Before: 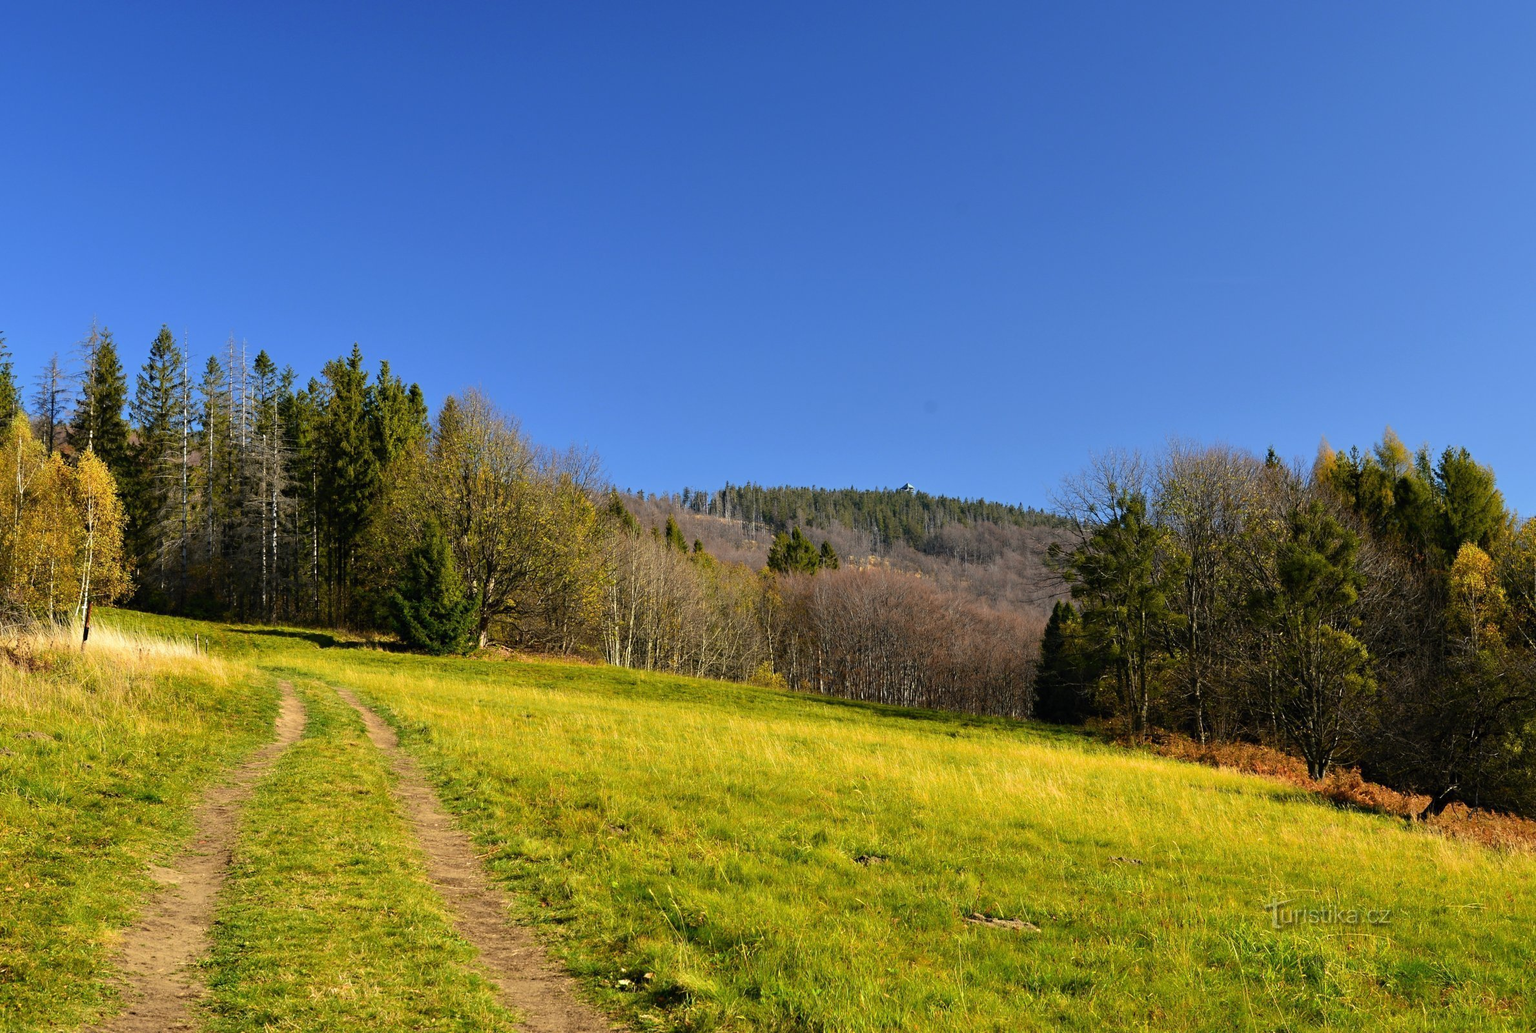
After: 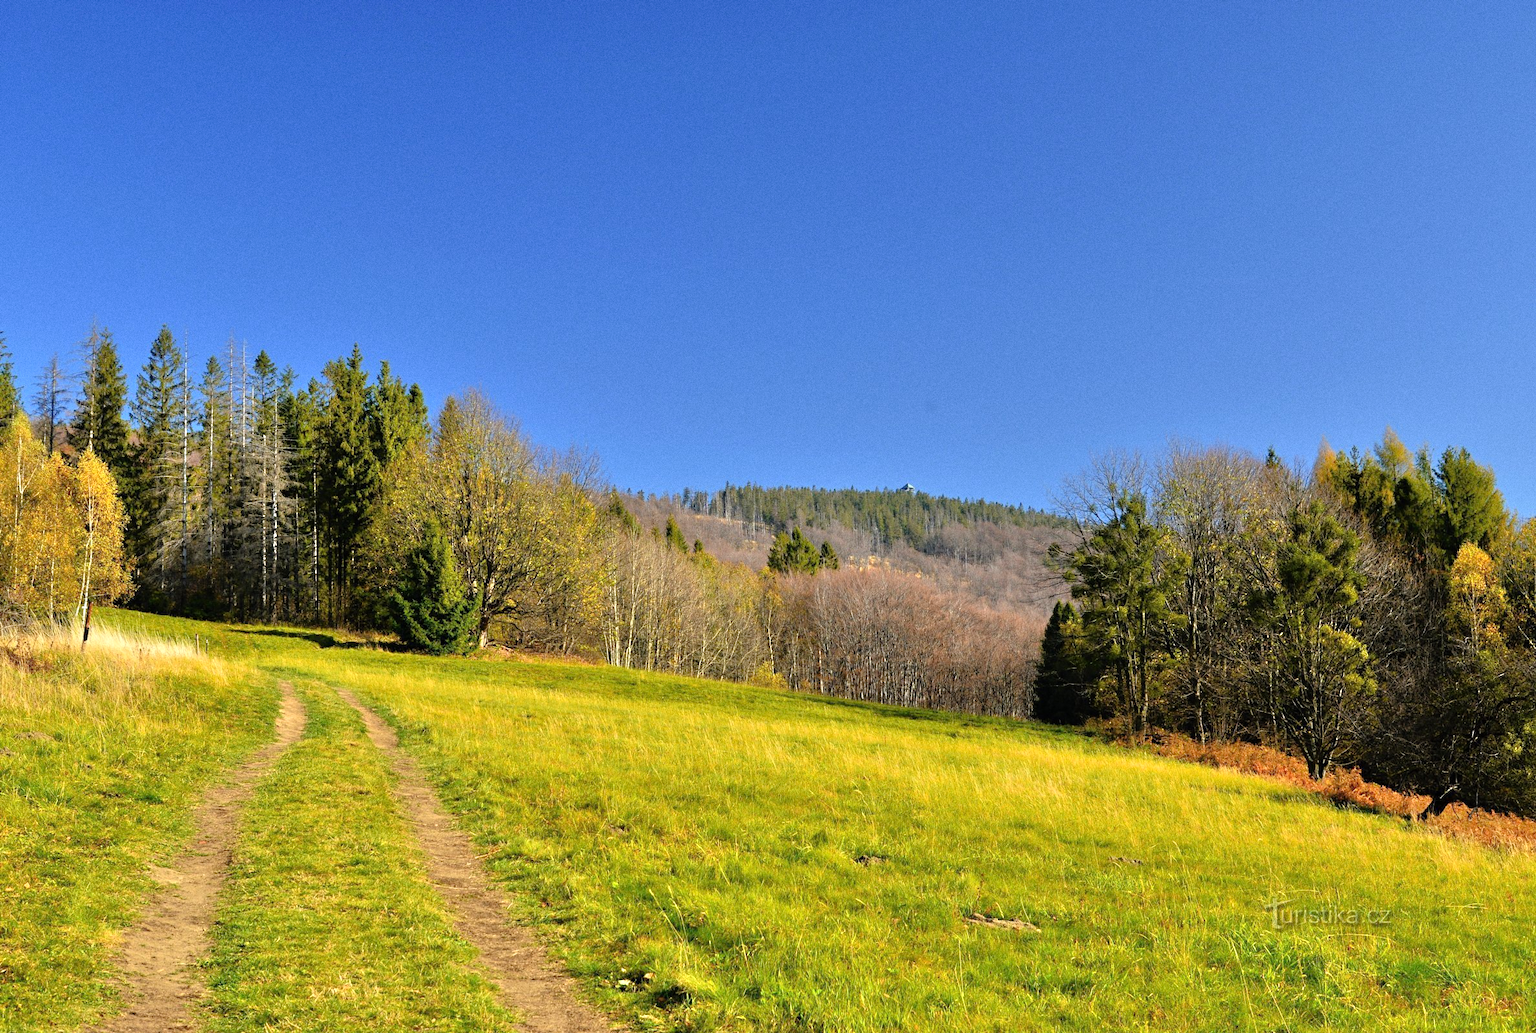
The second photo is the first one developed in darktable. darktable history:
tone equalizer: -7 EV 0.15 EV, -6 EV 0.6 EV, -5 EV 1.15 EV, -4 EV 1.33 EV, -3 EV 1.15 EV, -2 EV 0.6 EV, -1 EV 0.15 EV, mask exposure compensation -0.5 EV
grain: coarseness 0.09 ISO
